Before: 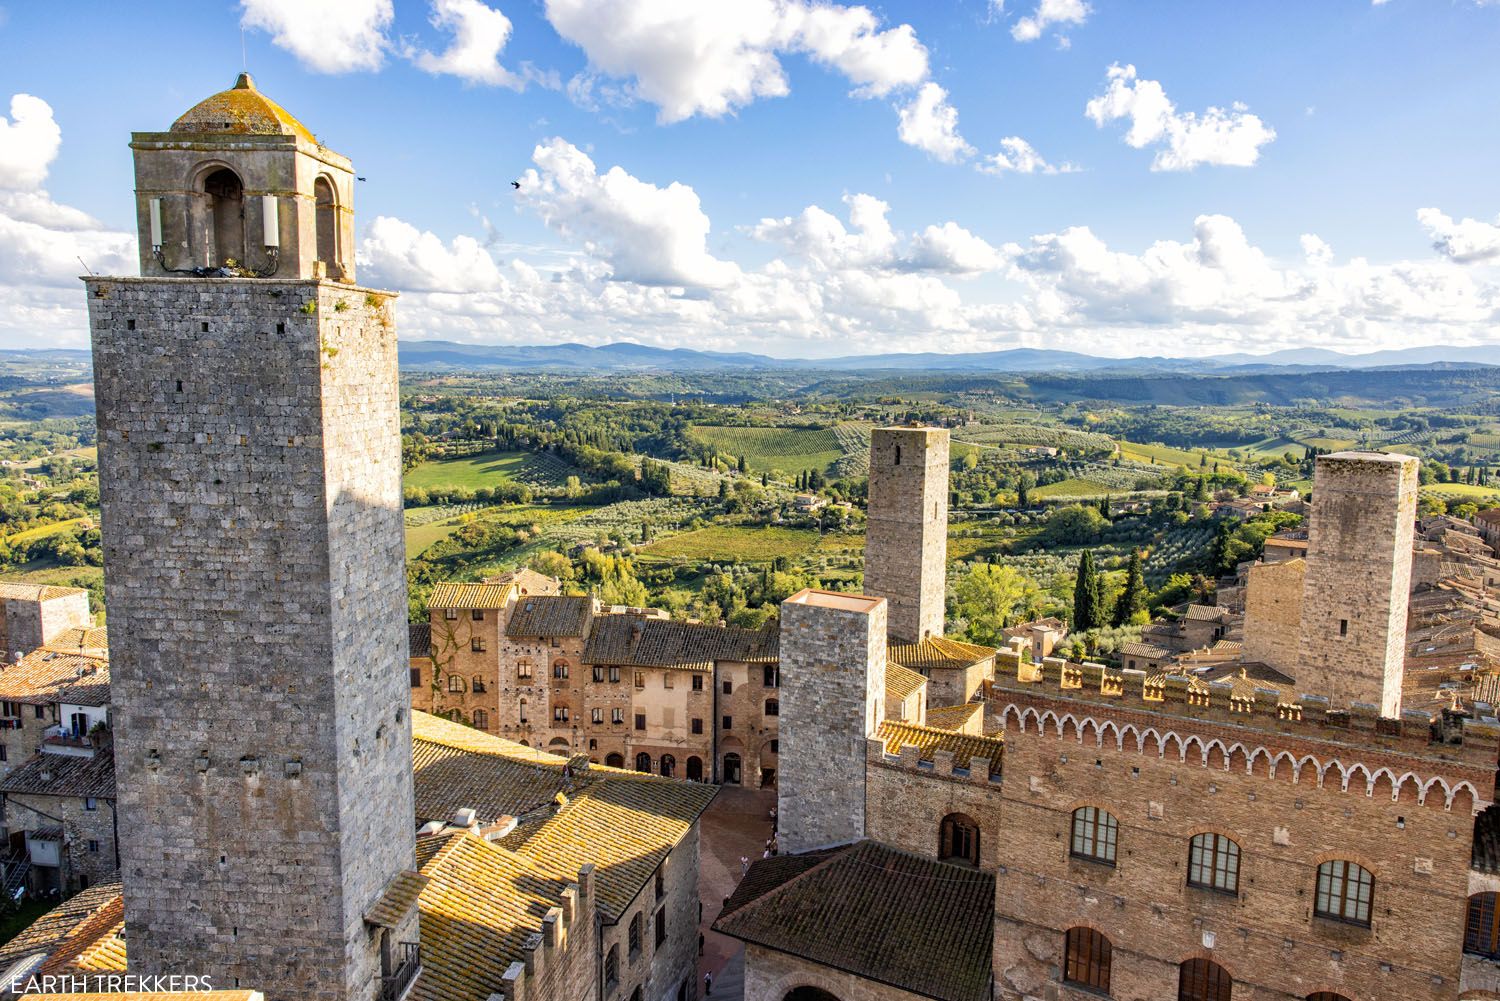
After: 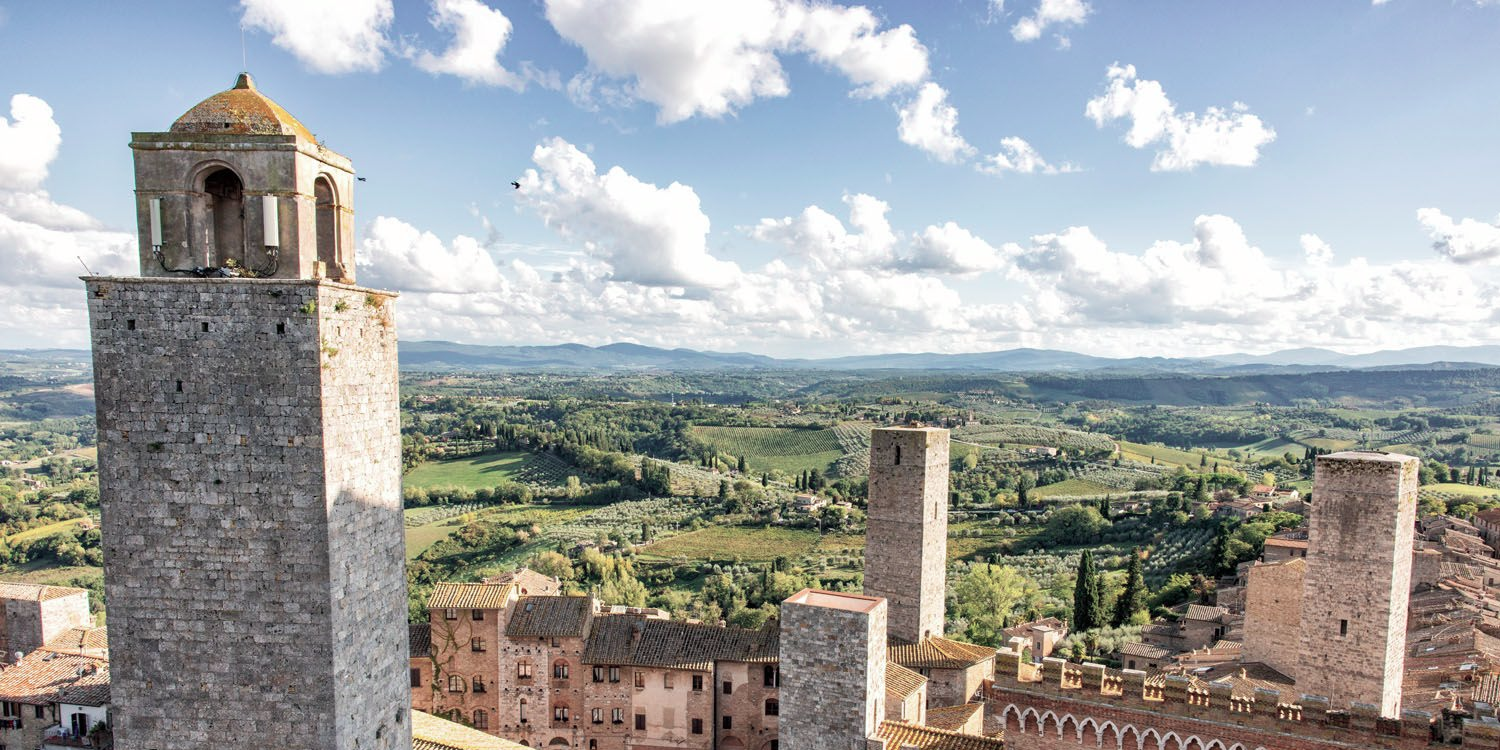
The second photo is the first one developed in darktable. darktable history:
color contrast: blue-yellow contrast 0.62
crop: bottom 24.967%
